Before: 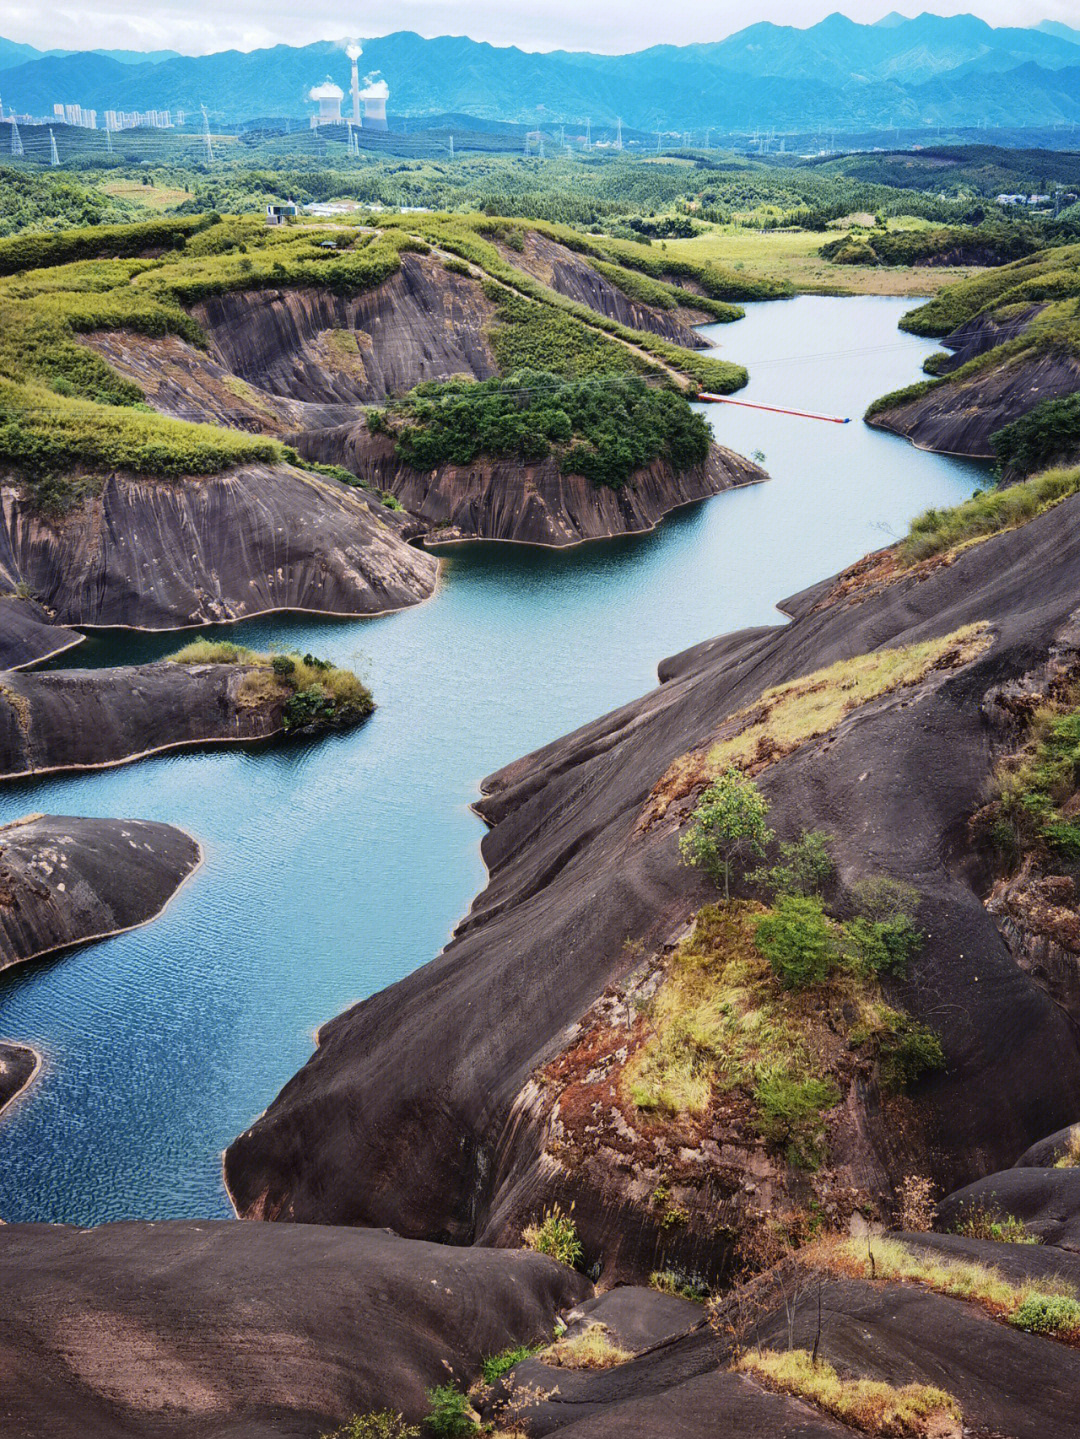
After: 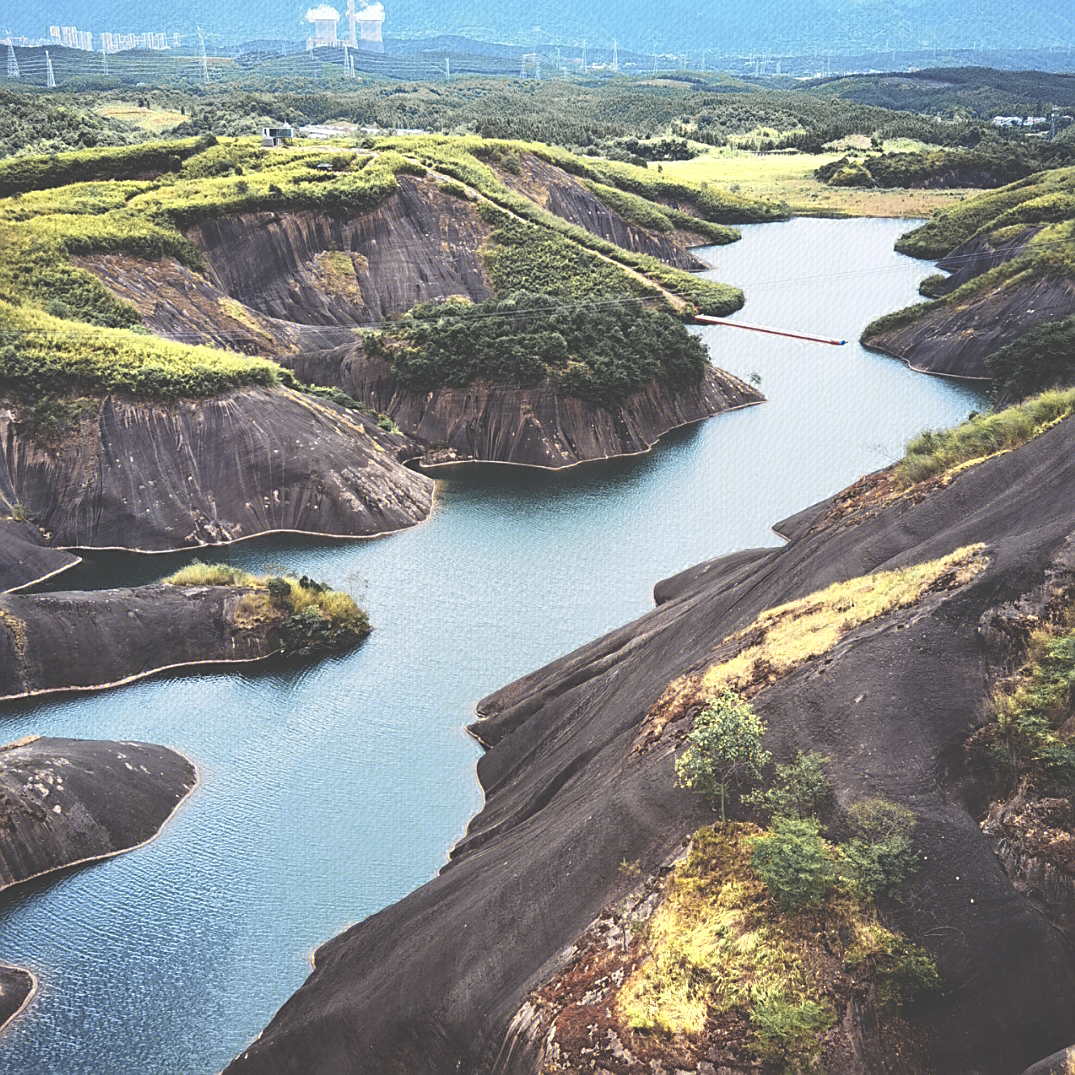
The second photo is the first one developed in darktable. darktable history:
sharpen: on, module defaults
exposure: black level correction -0.041, exposure 0.064 EV, compensate highlight preservation false
color zones: curves: ch0 [(0.004, 0.306) (0.107, 0.448) (0.252, 0.656) (0.41, 0.398) (0.595, 0.515) (0.768, 0.628)]; ch1 [(0.07, 0.323) (0.151, 0.452) (0.252, 0.608) (0.346, 0.221) (0.463, 0.189) (0.61, 0.368) (0.735, 0.395) (0.921, 0.412)]; ch2 [(0, 0.476) (0.132, 0.512) (0.243, 0.512) (0.397, 0.48) (0.522, 0.376) (0.634, 0.536) (0.761, 0.46)]
crop: left 0.387%, top 5.469%, bottom 19.809%
